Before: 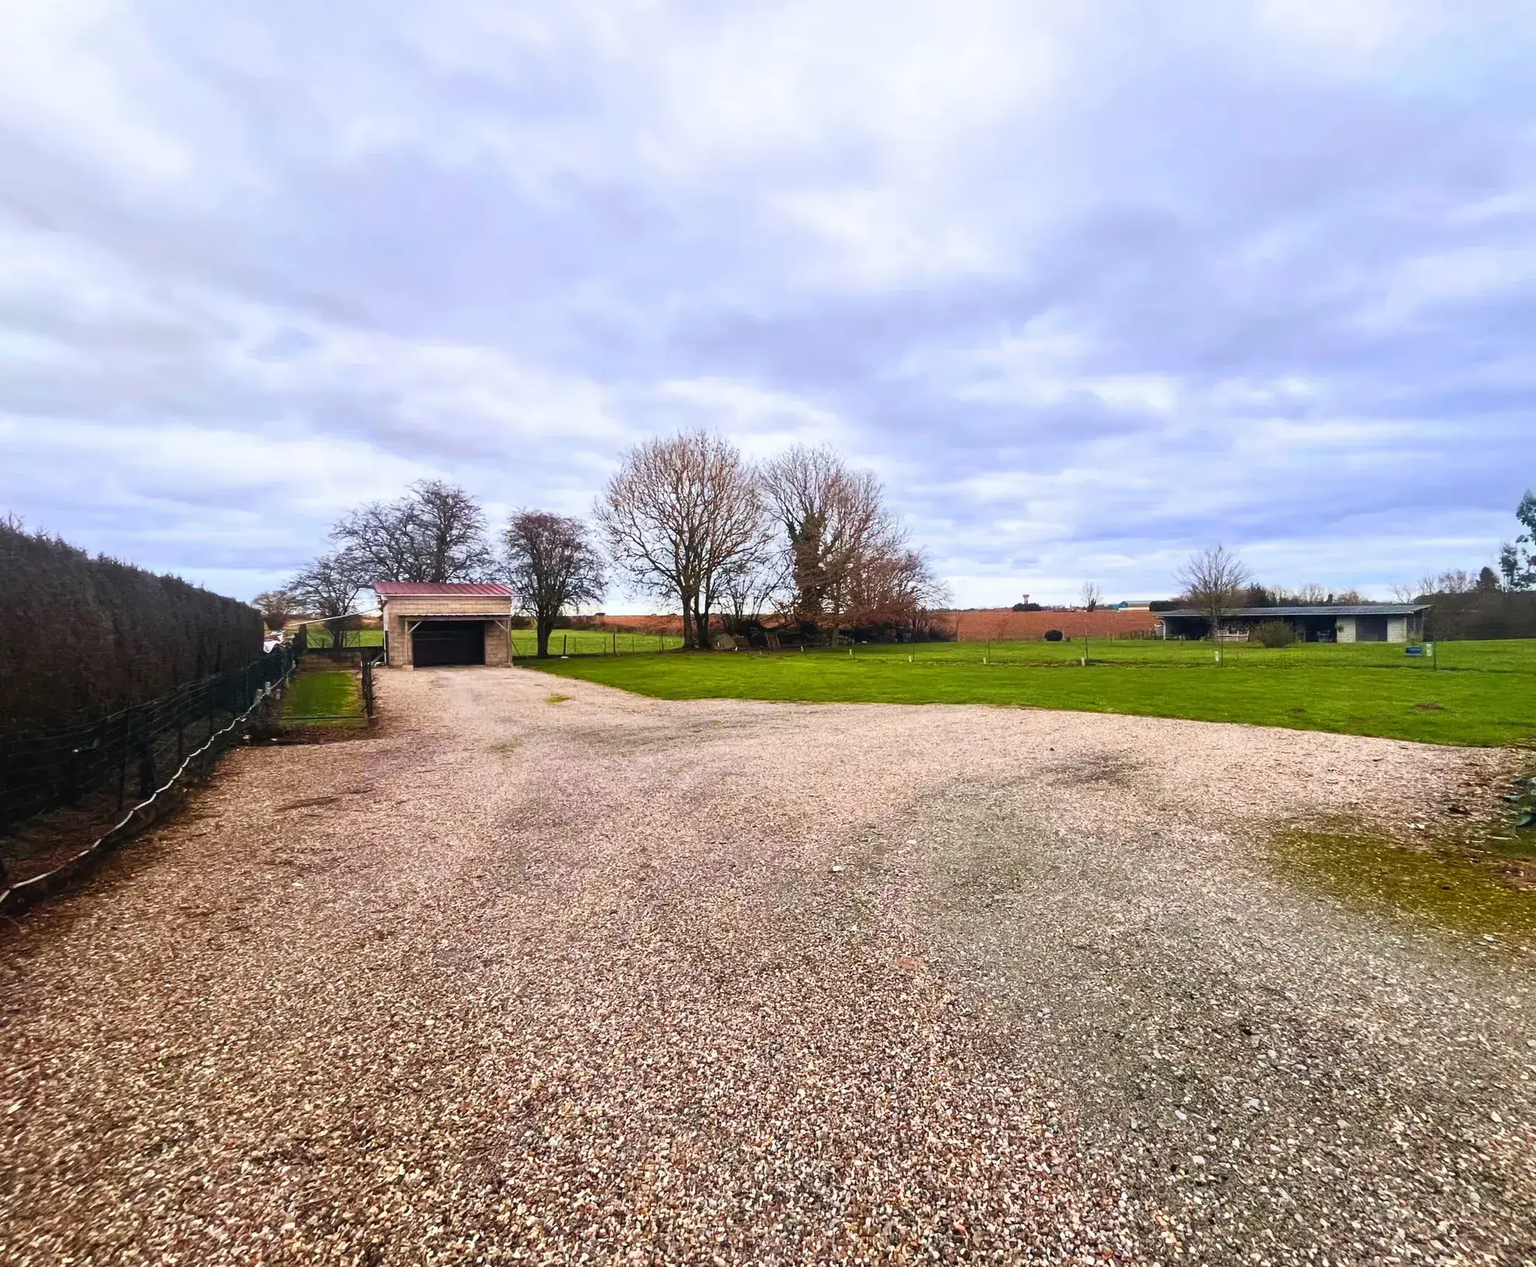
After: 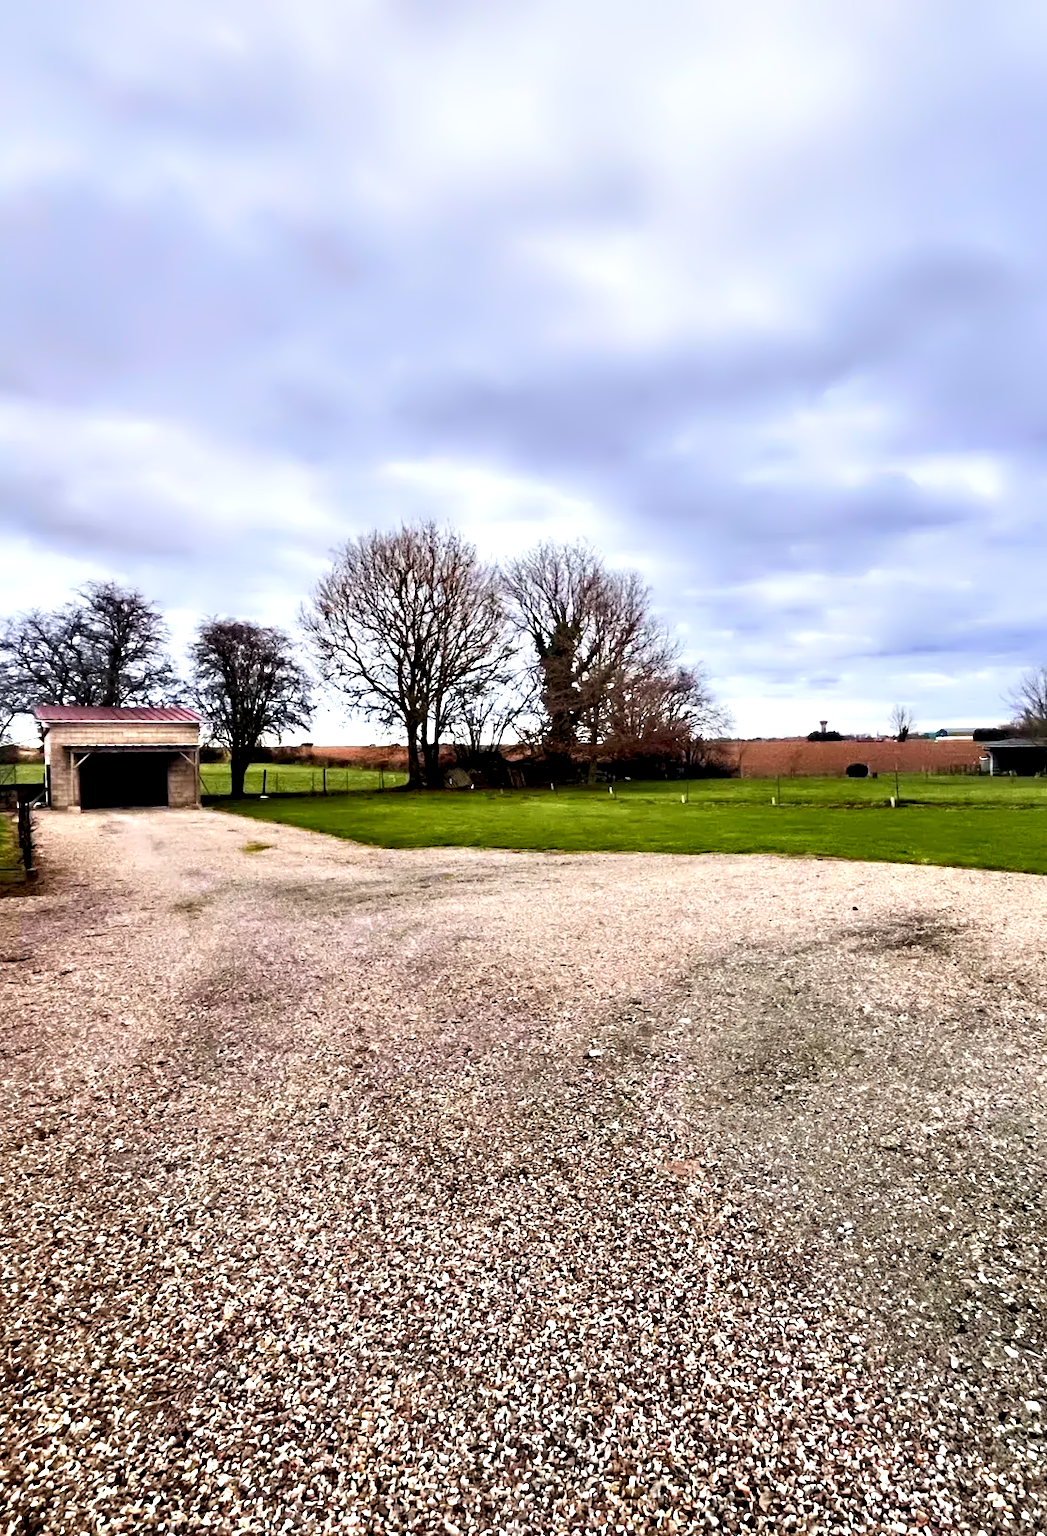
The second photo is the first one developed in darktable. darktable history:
crop and rotate: left 22.616%, right 21.089%
tone equalizer: on, module defaults
contrast equalizer: octaves 7, y [[0.783, 0.666, 0.575, 0.77, 0.556, 0.501], [0.5 ×6], [0.5 ×6], [0, 0.02, 0.272, 0.399, 0.062, 0], [0 ×6]]
